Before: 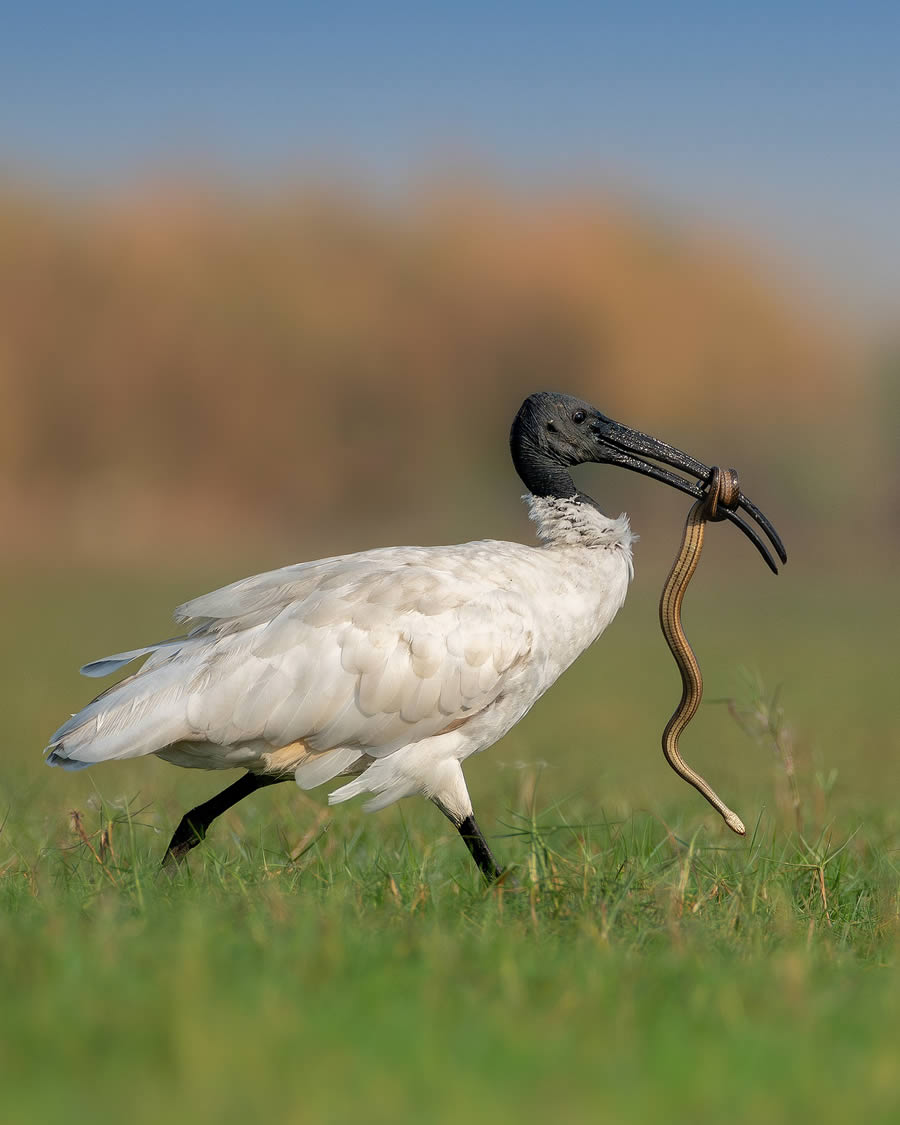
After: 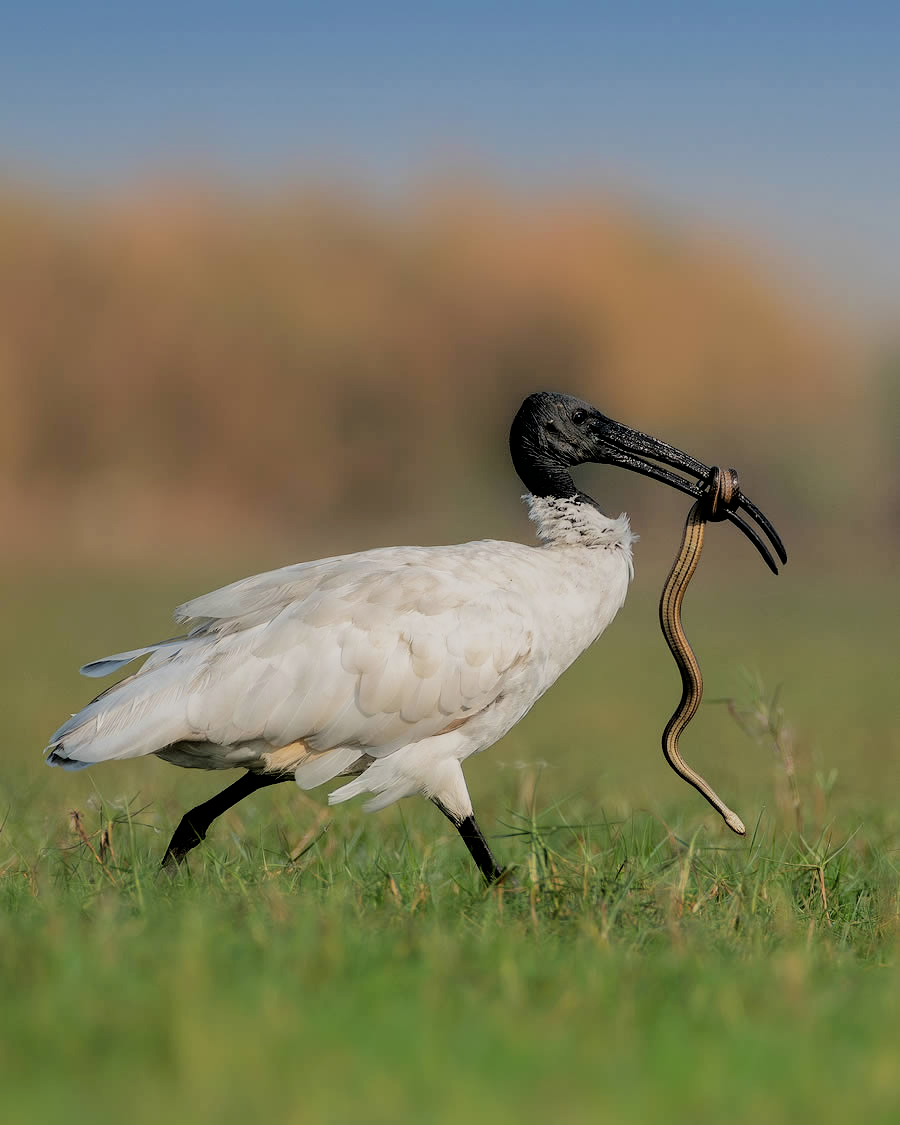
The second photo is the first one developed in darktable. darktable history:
filmic rgb: black relative exposure -4.39 EV, white relative exposure 5.05 EV, hardness 2.2, latitude 40.56%, contrast 1.147, highlights saturation mix 10.91%, shadows ↔ highlights balance 0.981%
